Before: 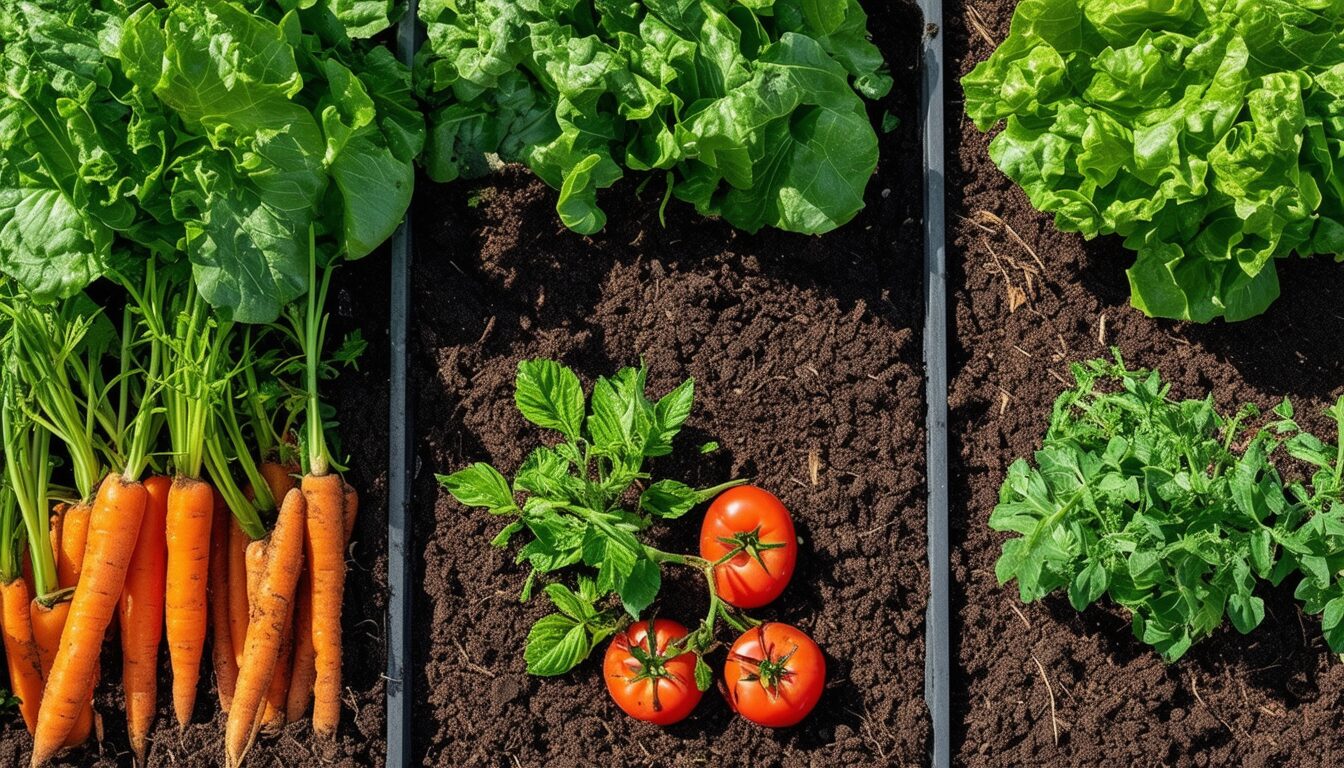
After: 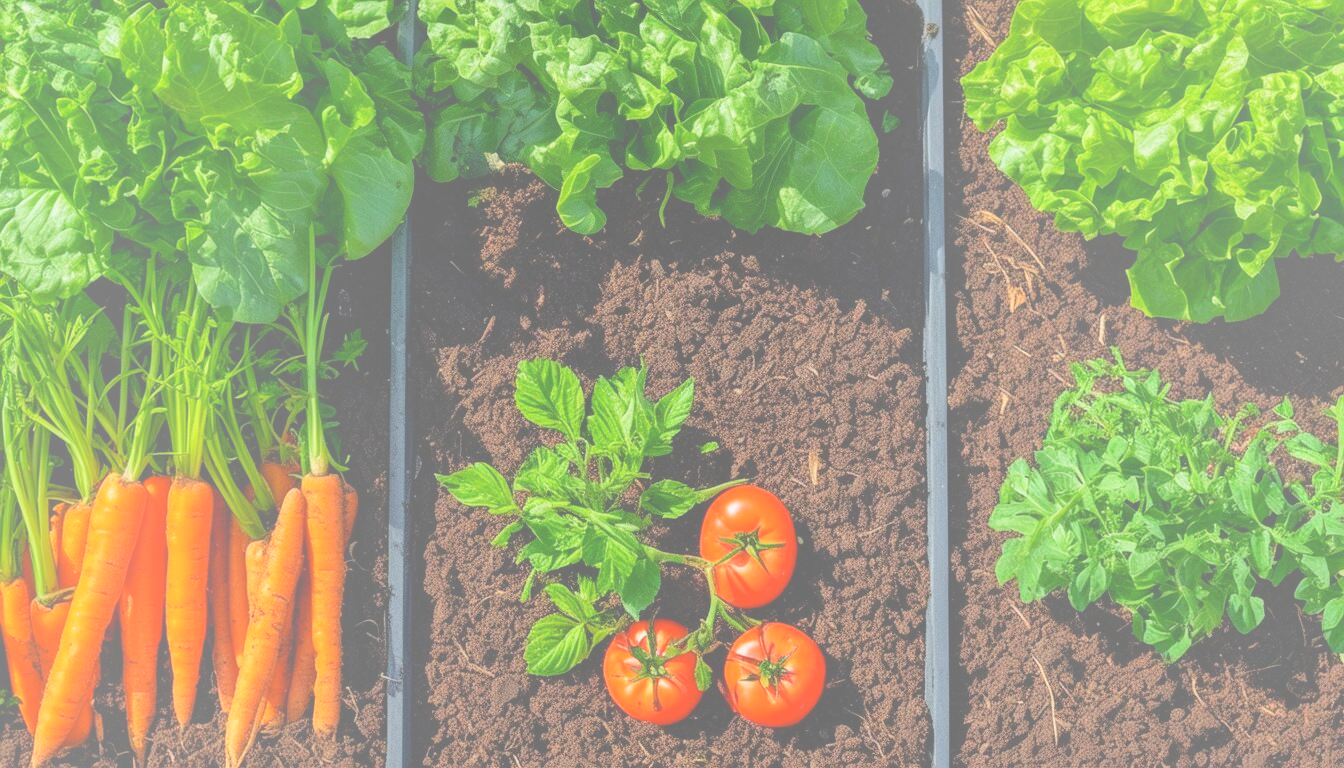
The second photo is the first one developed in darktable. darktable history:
white balance: red 0.982, blue 1.018
bloom: size 70%, threshold 25%, strength 70%
